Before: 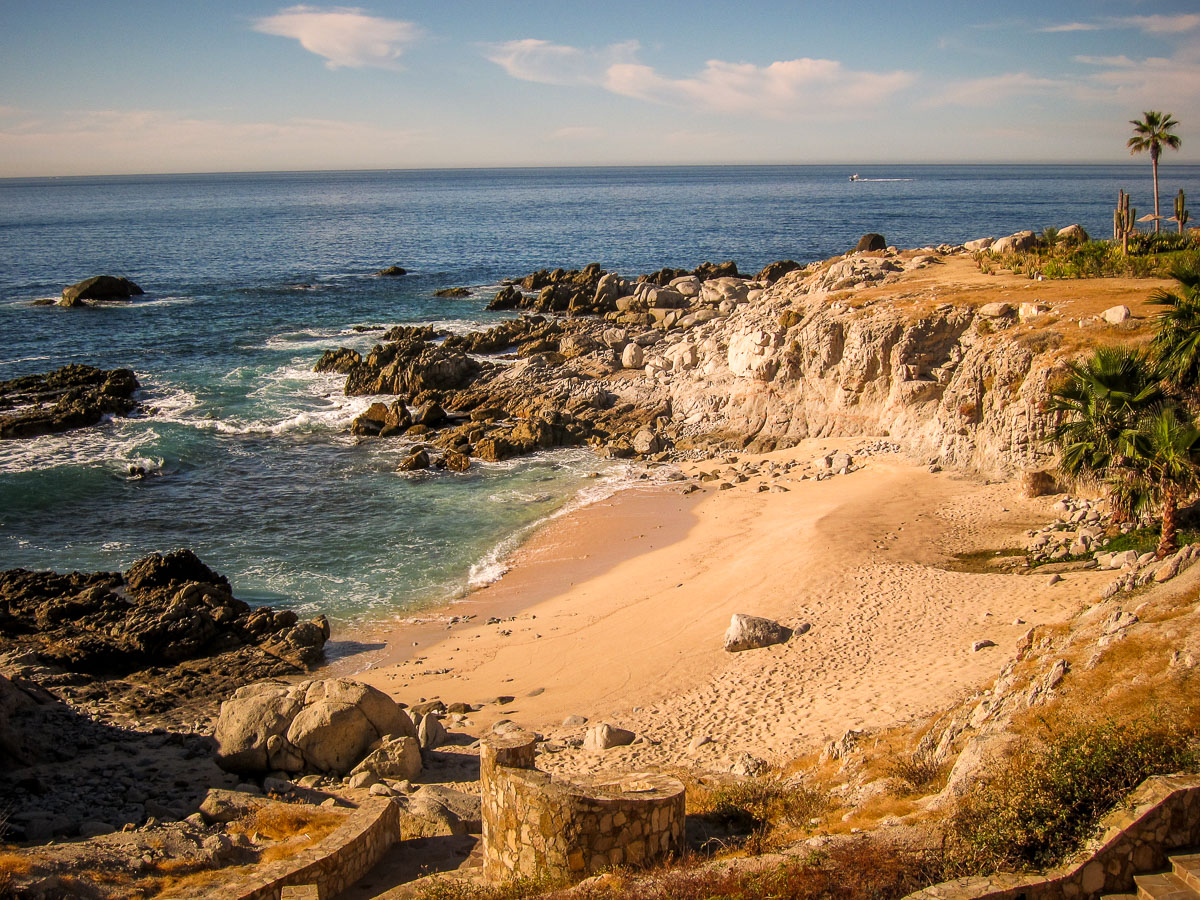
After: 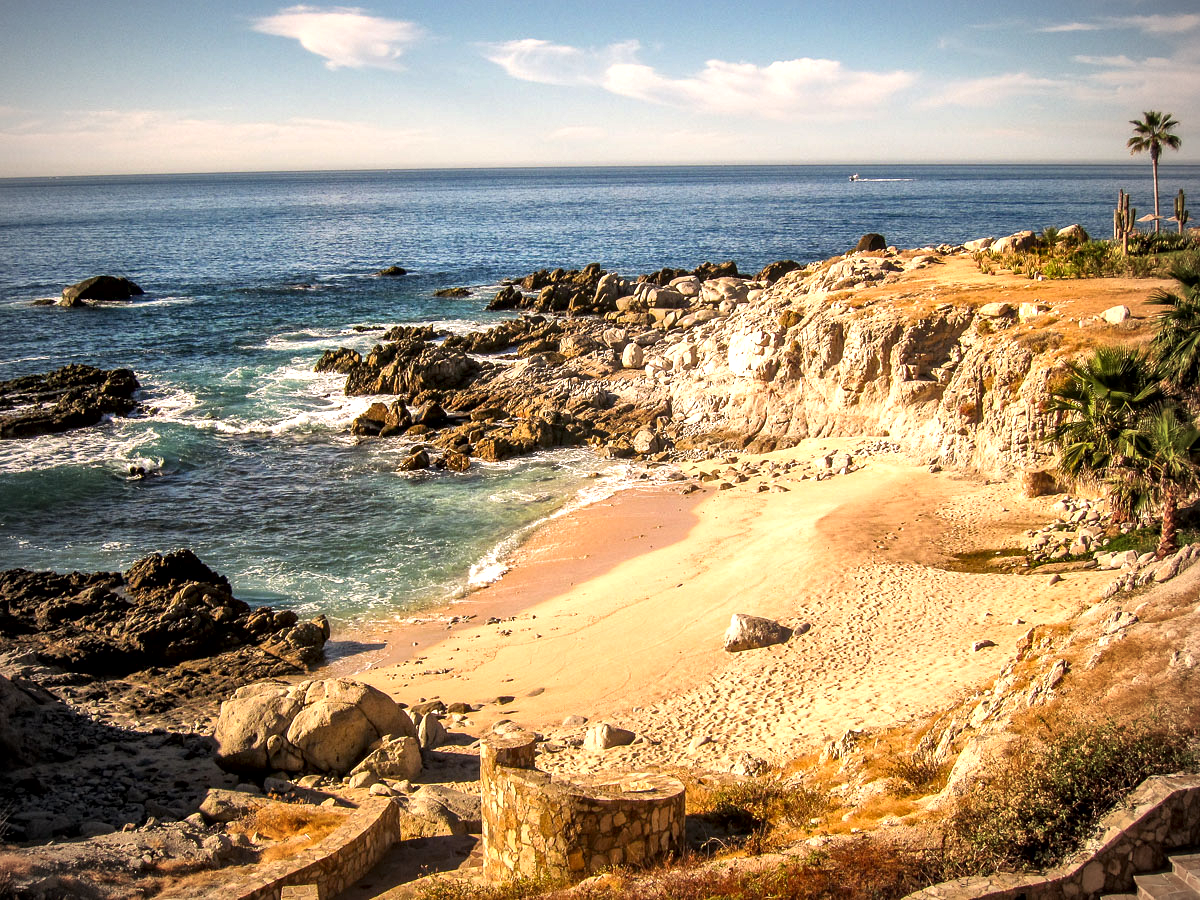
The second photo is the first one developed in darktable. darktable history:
vignetting: brightness -0.167
exposure: exposure 0.6 EV, compensate highlight preservation false
local contrast: mode bilateral grid, contrast 50, coarseness 50, detail 150%, midtone range 0.2
